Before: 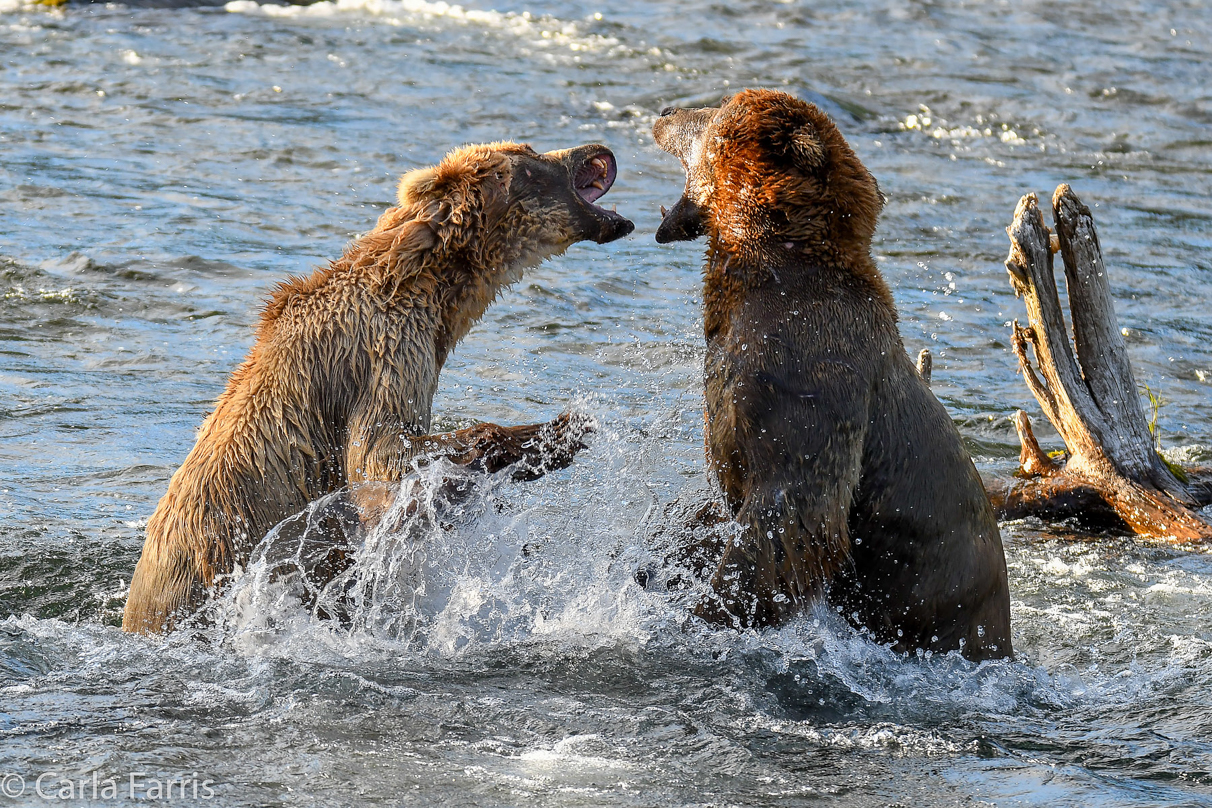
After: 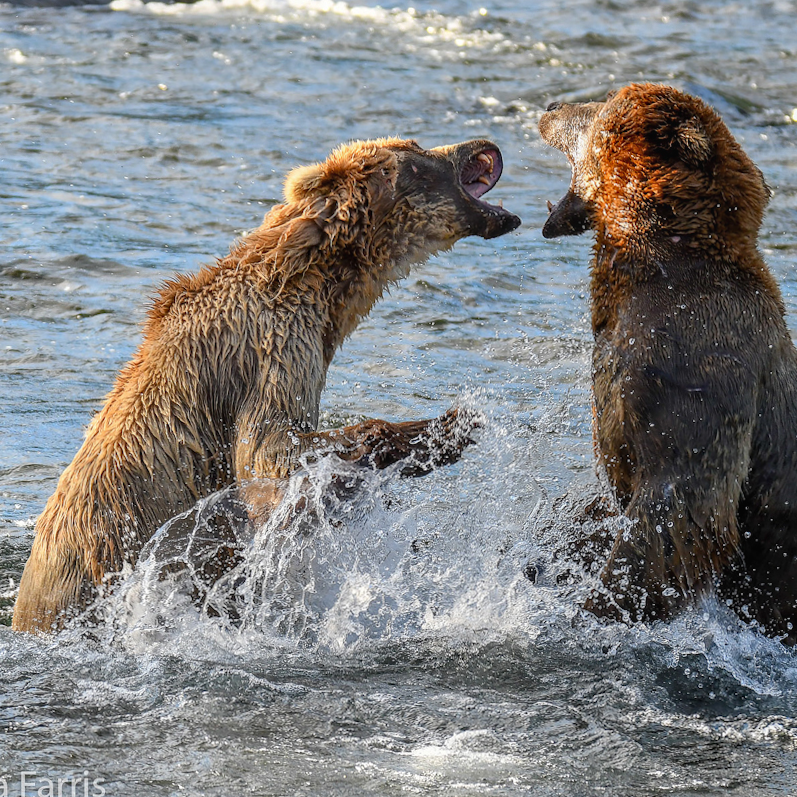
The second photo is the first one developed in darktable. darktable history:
local contrast: detail 110%
exposure: compensate highlight preservation false
crop and rotate: left 8.786%, right 24.548%
rotate and perspective: rotation -0.45°, automatic cropping original format, crop left 0.008, crop right 0.992, crop top 0.012, crop bottom 0.988
